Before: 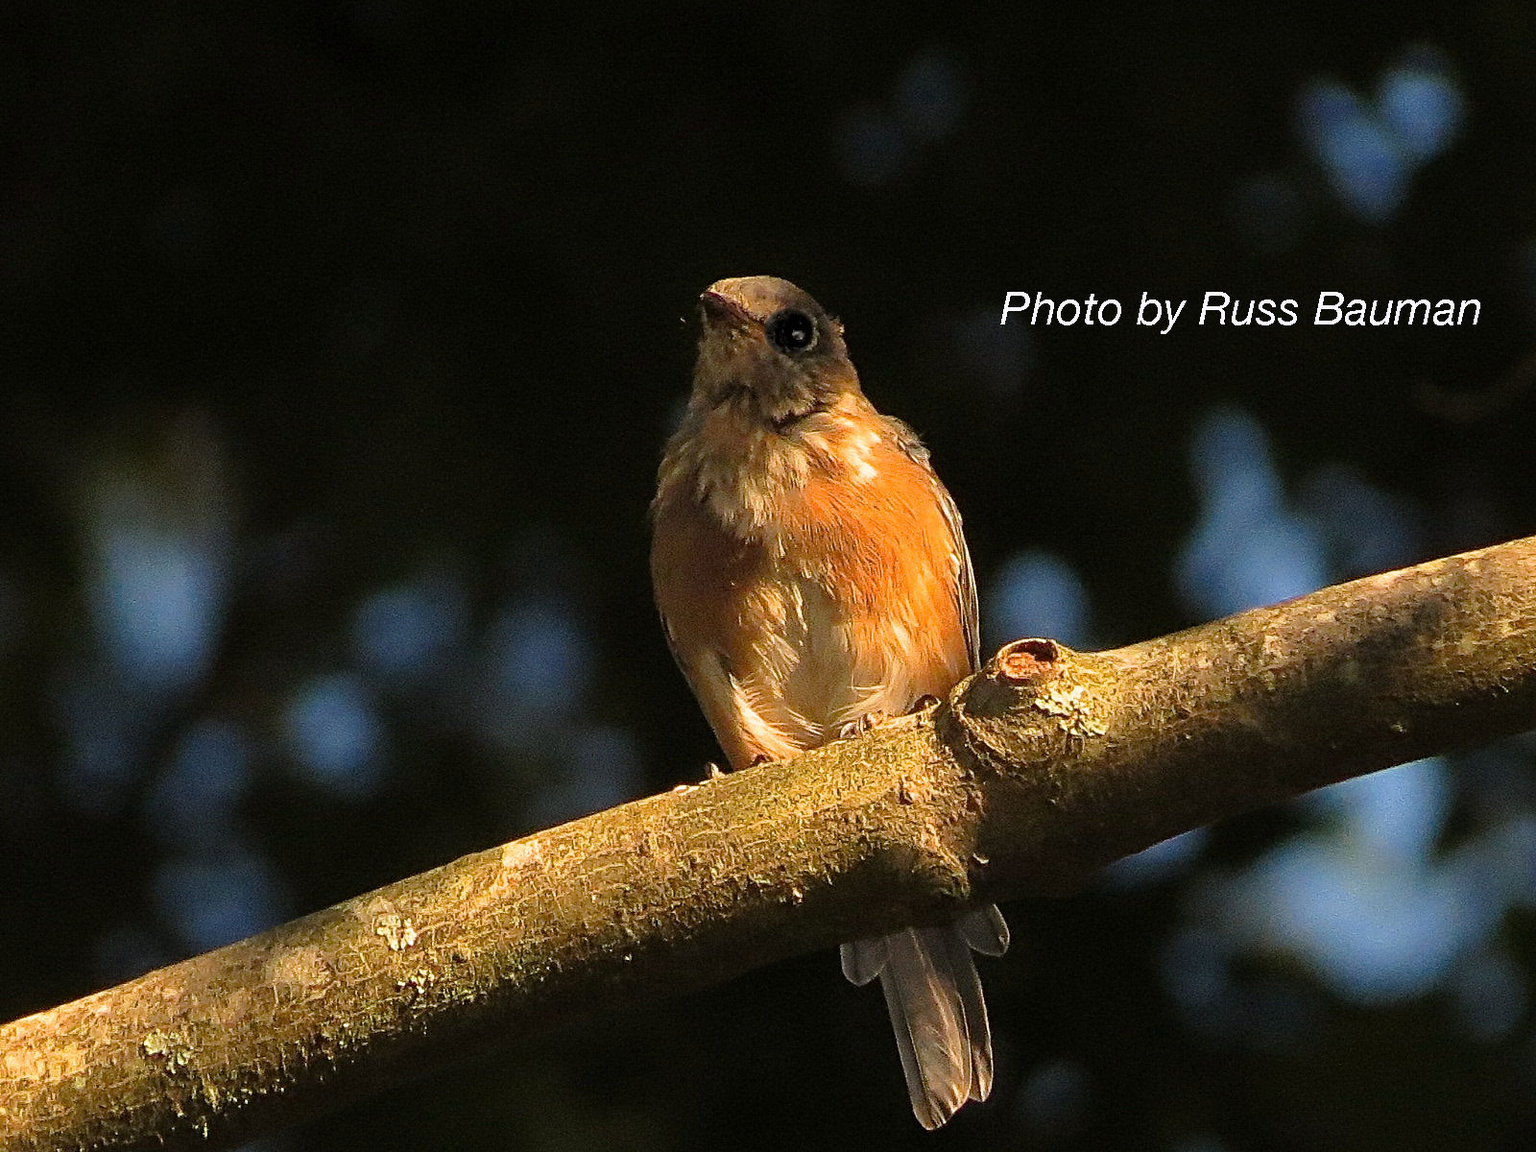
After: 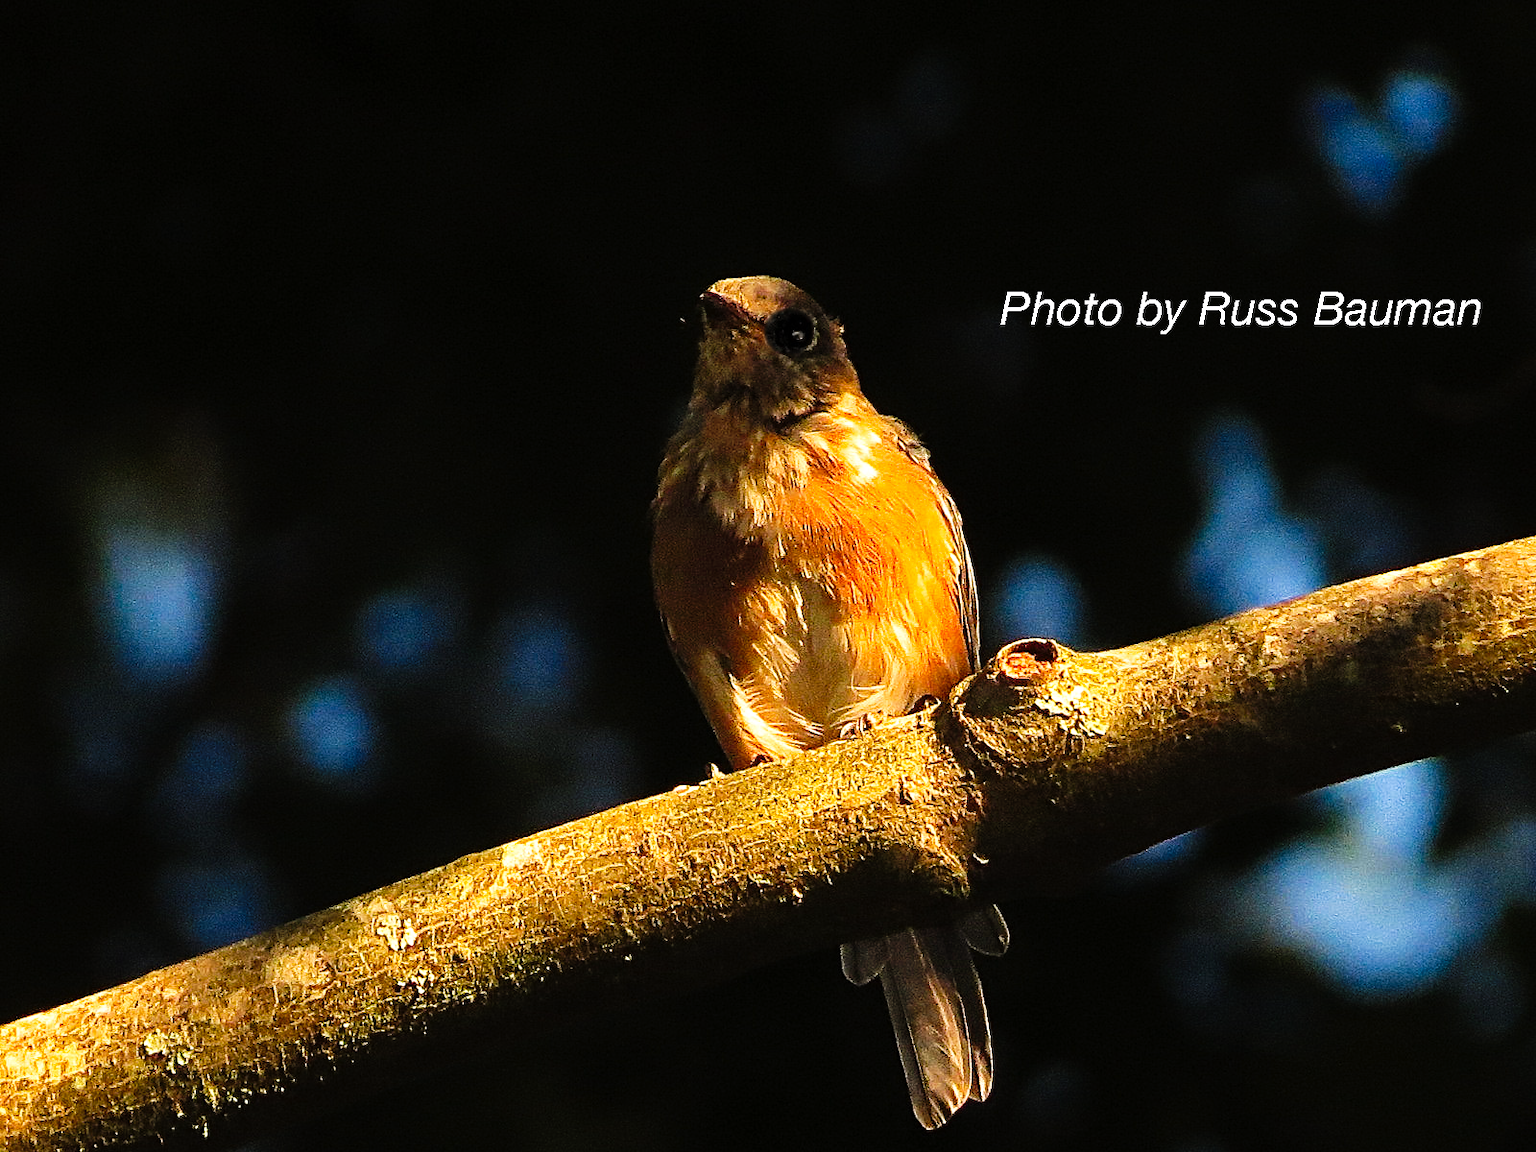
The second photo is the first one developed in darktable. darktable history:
levels: levels [0, 0.474, 0.947]
tone curve: curves: ch0 [(0, 0) (0.003, 0.002) (0.011, 0.006) (0.025, 0.014) (0.044, 0.02) (0.069, 0.027) (0.1, 0.036) (0.136, 0.05) (0.177, 0.081) (0.224, 0.118) (0.277, 0.183) (0.335, 0.262) (0.399, 0.351) (0.468, 0.456) (0.543, 0.571) (0.623, 0.692) (0.709, 0.795) (0.801, 0.88) (0.898, 0.948) (1, 1)], preserve colors none
